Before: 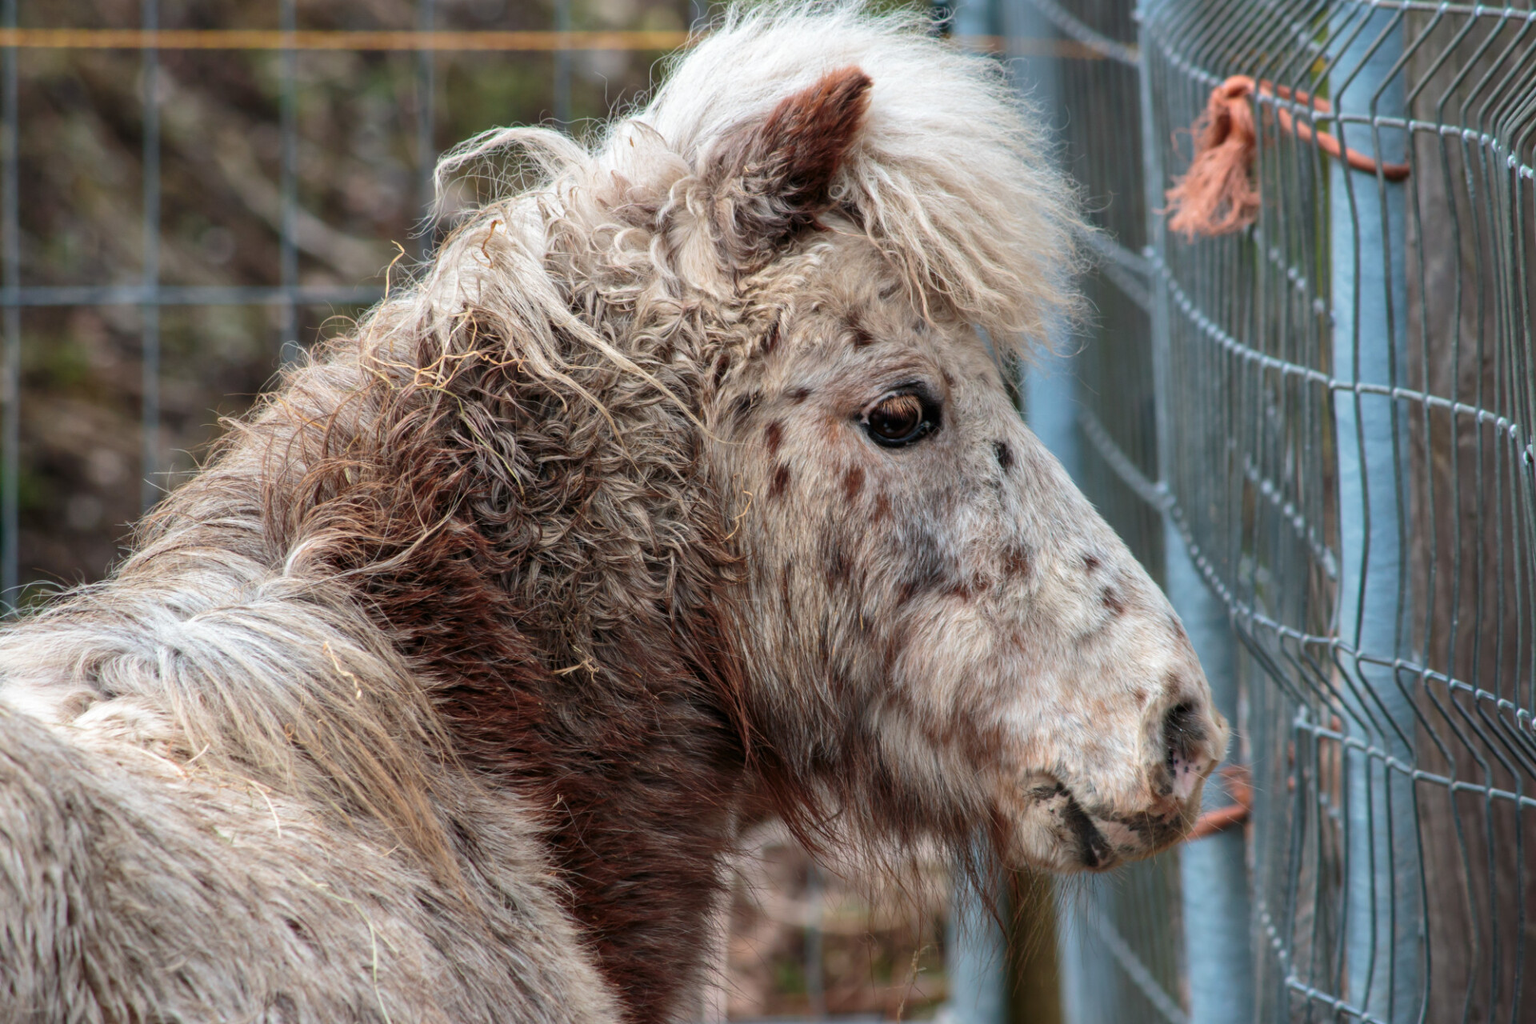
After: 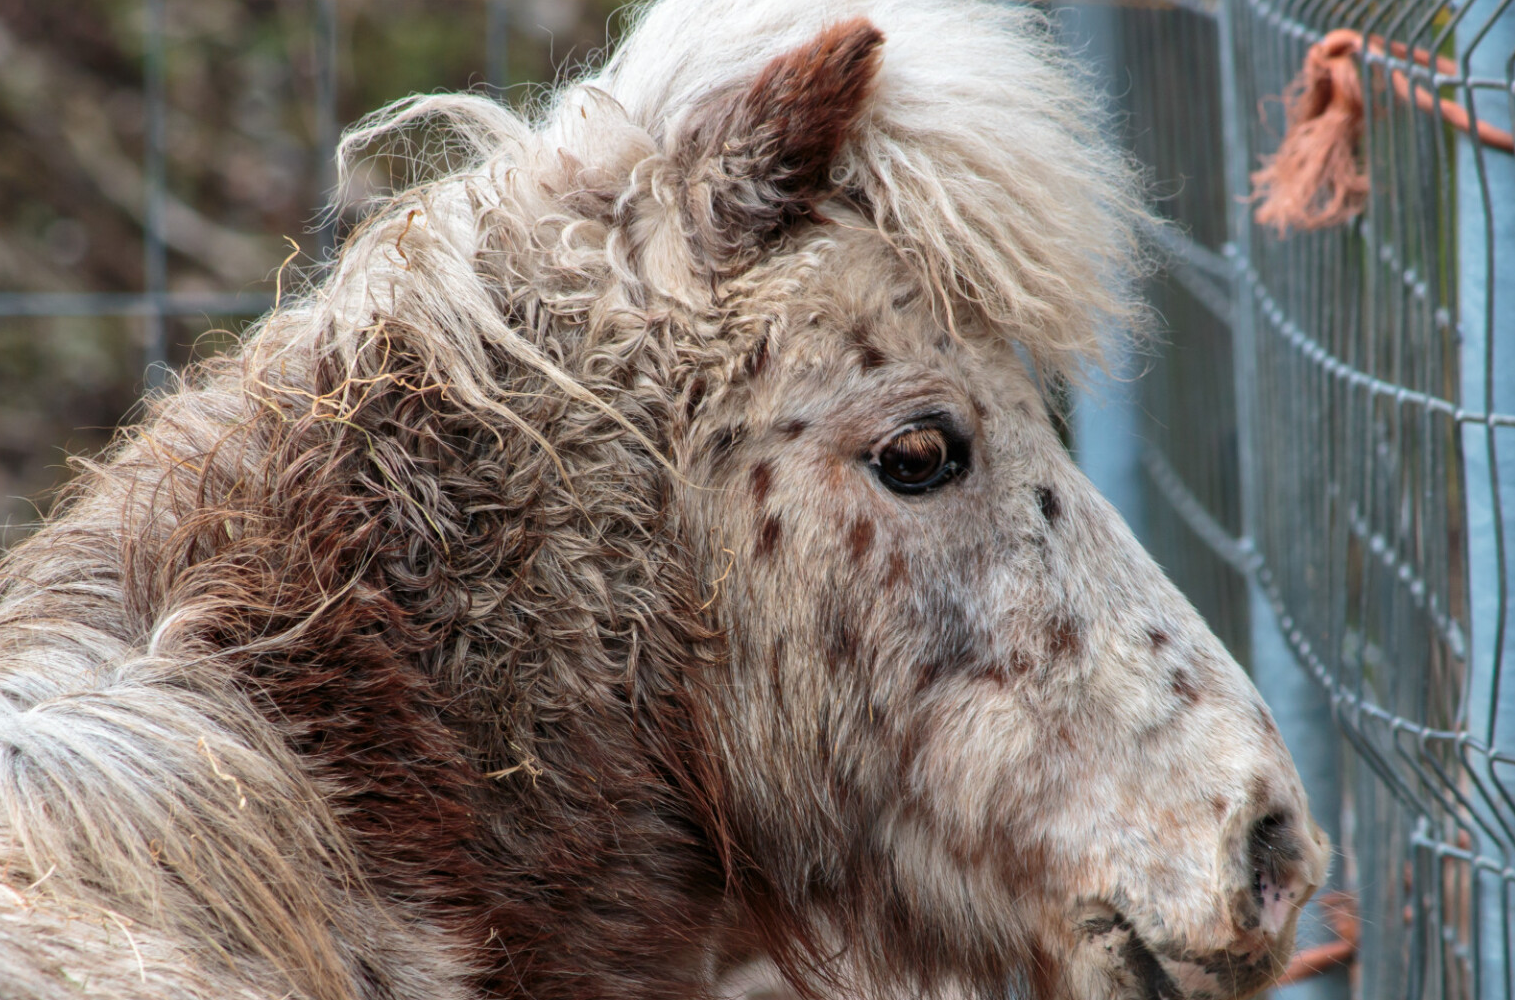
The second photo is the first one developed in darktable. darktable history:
crop and rotate: left 10.738%, top 5.134%, right 10.325%, bottom 16.672%
